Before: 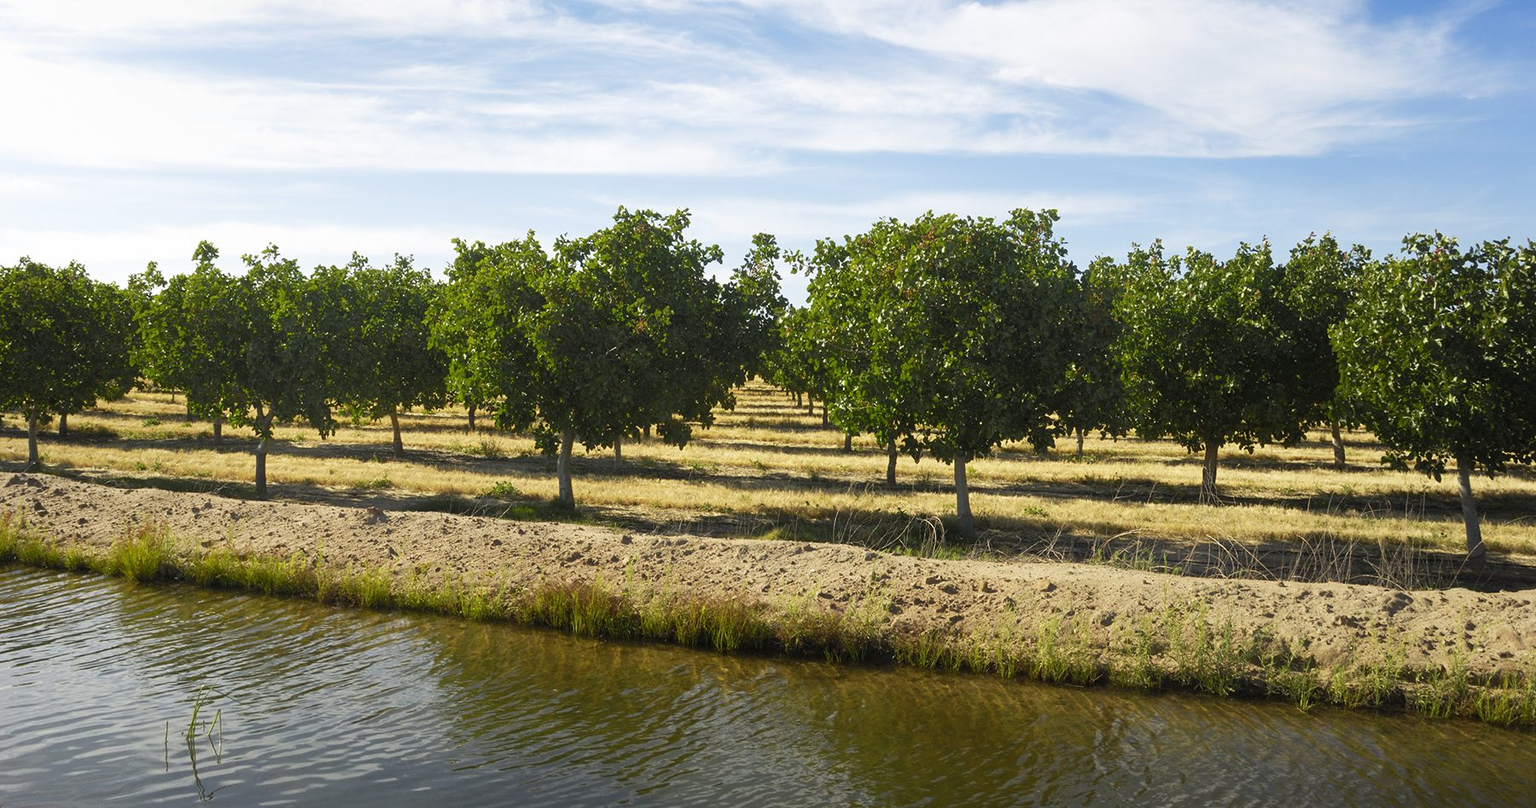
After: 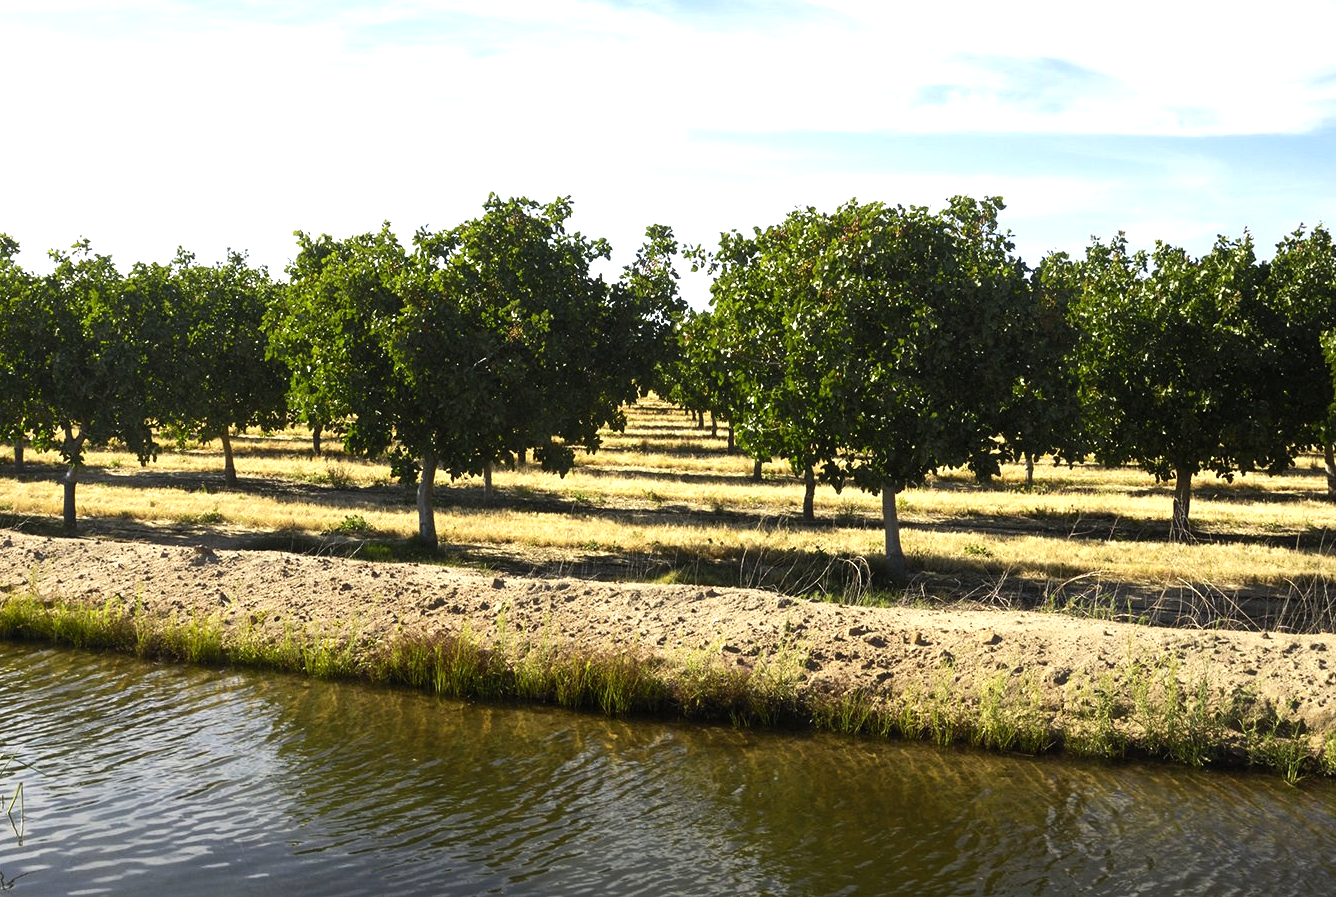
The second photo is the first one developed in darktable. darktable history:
crop and rotate: left 13.15%, top 5.251%, right 12.609%
tone equalizer: -8 EV -0.75 EV, -7 EV -0.7 EV, -6 EV -0.6 EV, -5 EV -0.4 EV, -3 EV 0.4 EV, -2 EV 0.6 EV, -1 EV 0.7 EV, +0 EV 0.75 EV, edges refinement/feathering 500, mask exposure compensation -1.57 EV, preserve details no
white balance: red 1.009, blue 1.027
